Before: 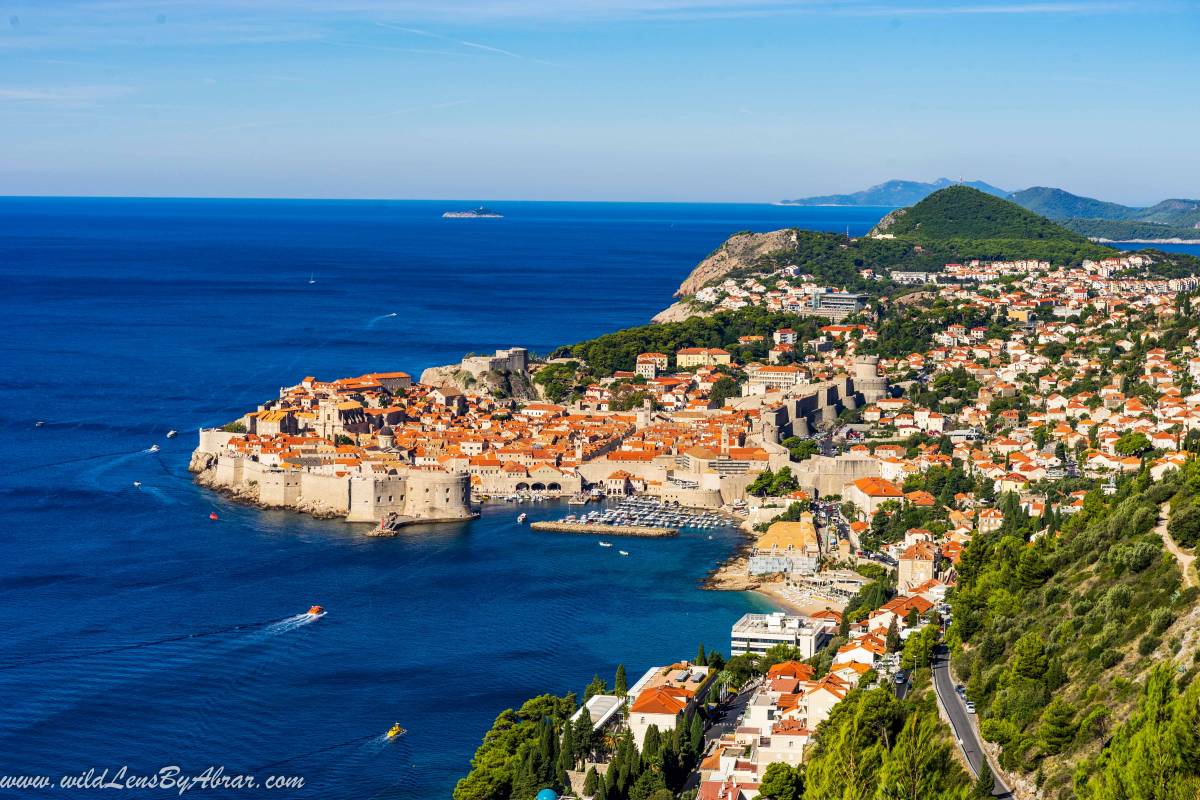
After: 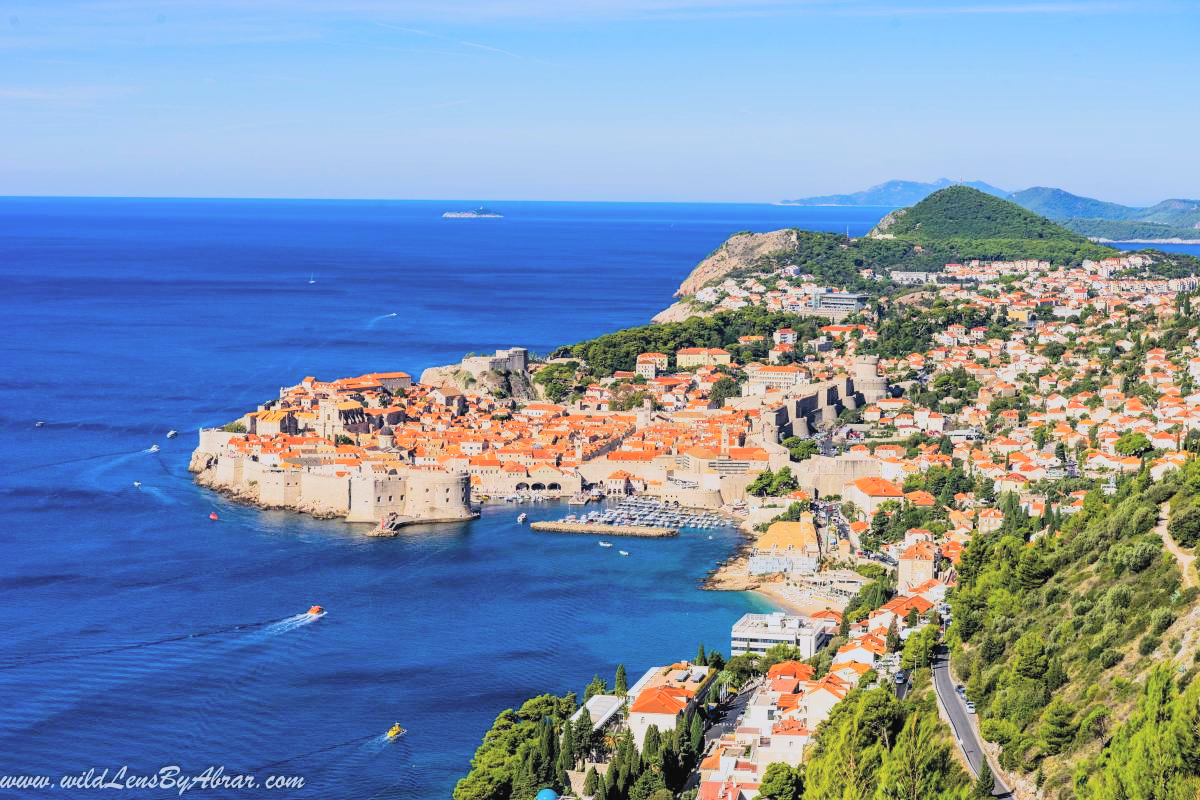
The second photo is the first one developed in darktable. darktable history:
contrast brightness saturation: contrast 0.1, brightness 0.3, saturation 0.14
color calibration: illuminant as shot in camera, x 0.358, y 0.373, temperature 4628.91 K
exposure: black level correction -0.003, exposure 0.04 EV, compensate highlight preservation false
filmic rgb: black relative exposure -7.65 EV, white relative exposure 4.56 EV, hardness 3.61
